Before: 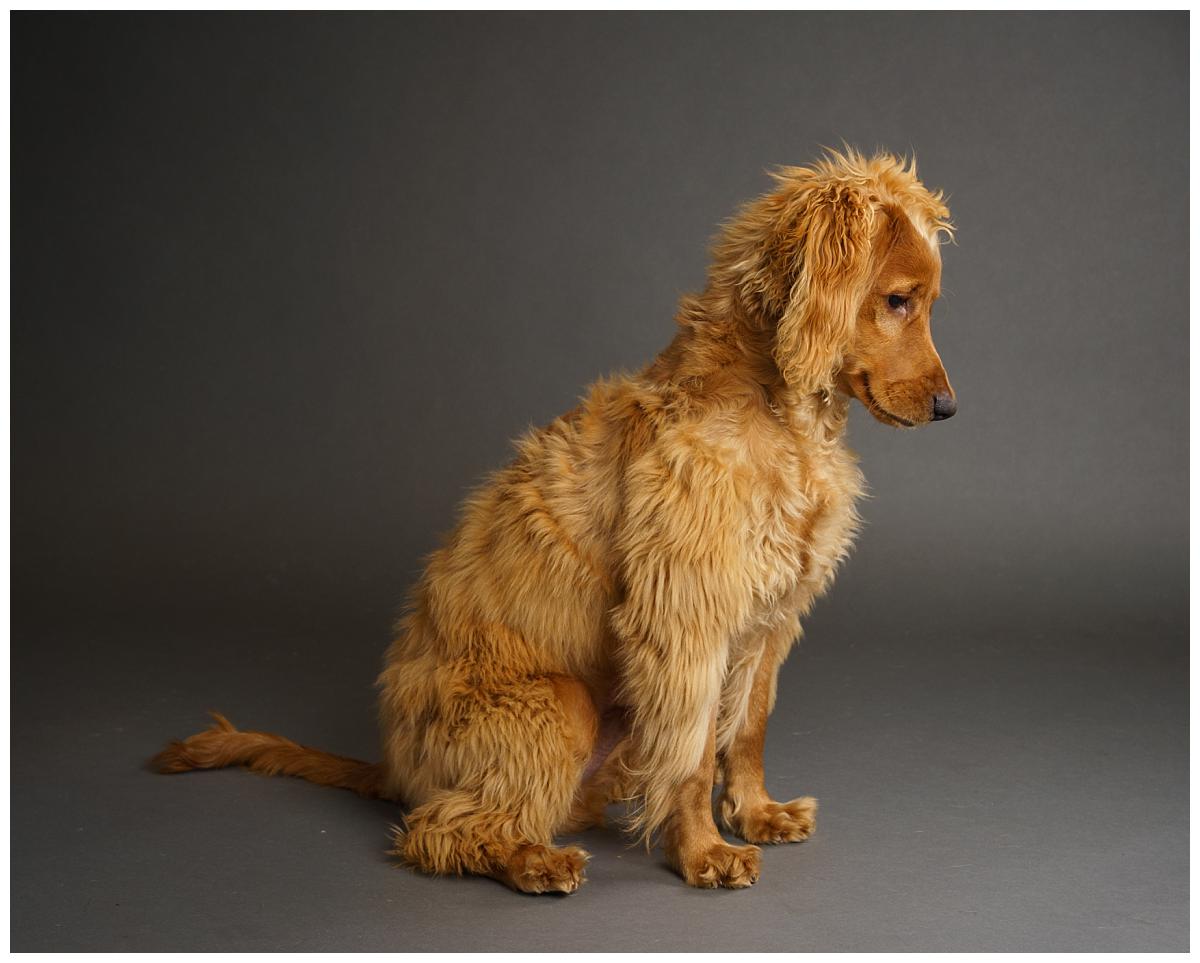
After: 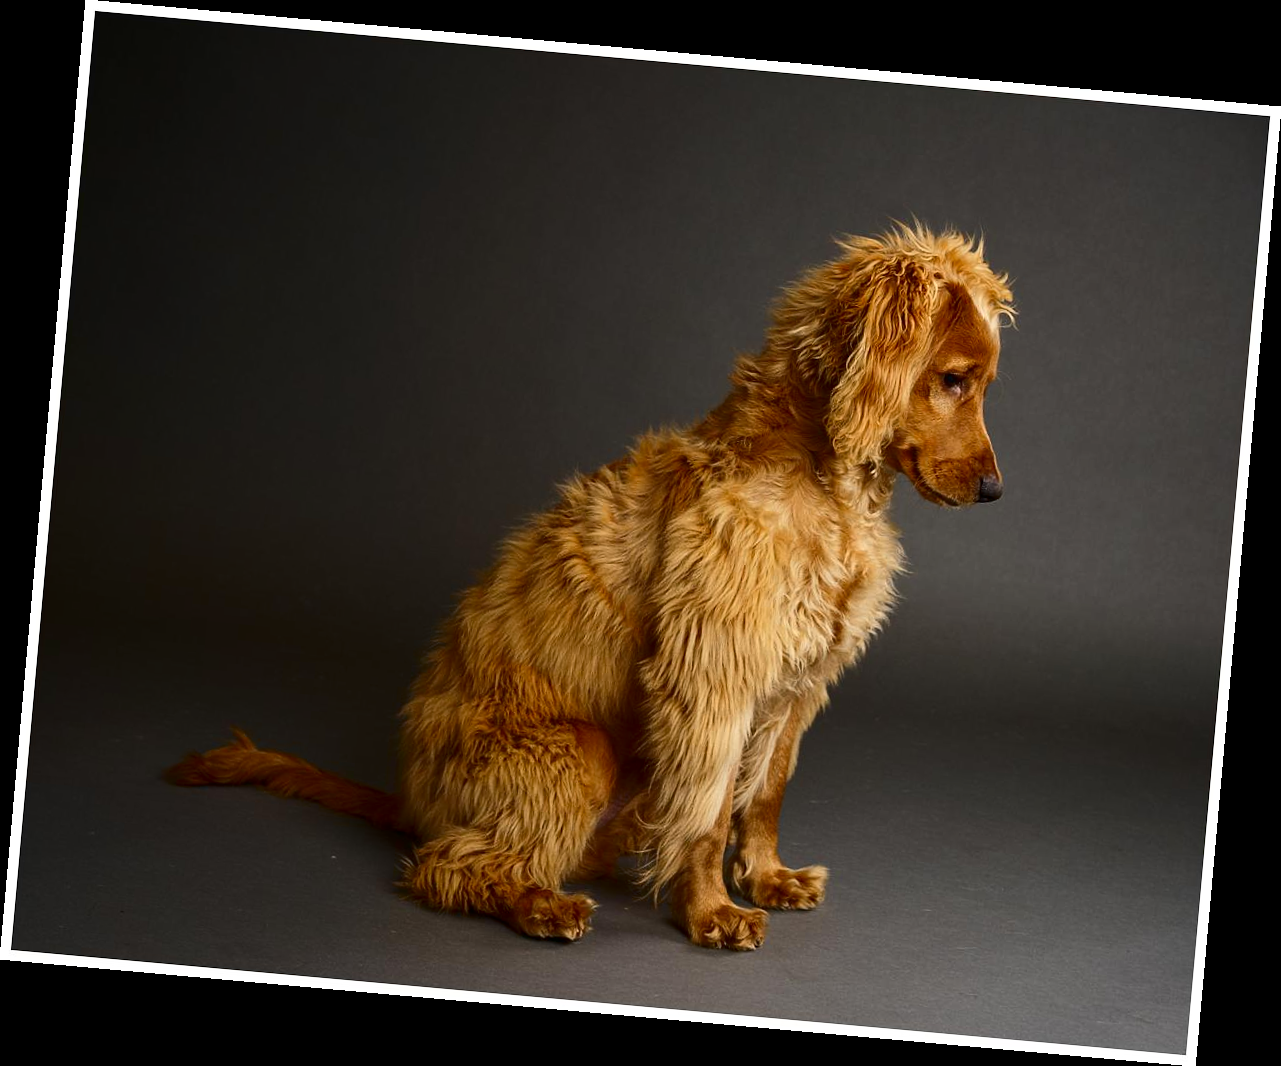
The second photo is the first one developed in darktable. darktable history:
contrast brightness saturation: contrast 0.2, brightness -0.11, saturation 0.1
rotate and perspective: rotation 5.12°, automatic cropping off
